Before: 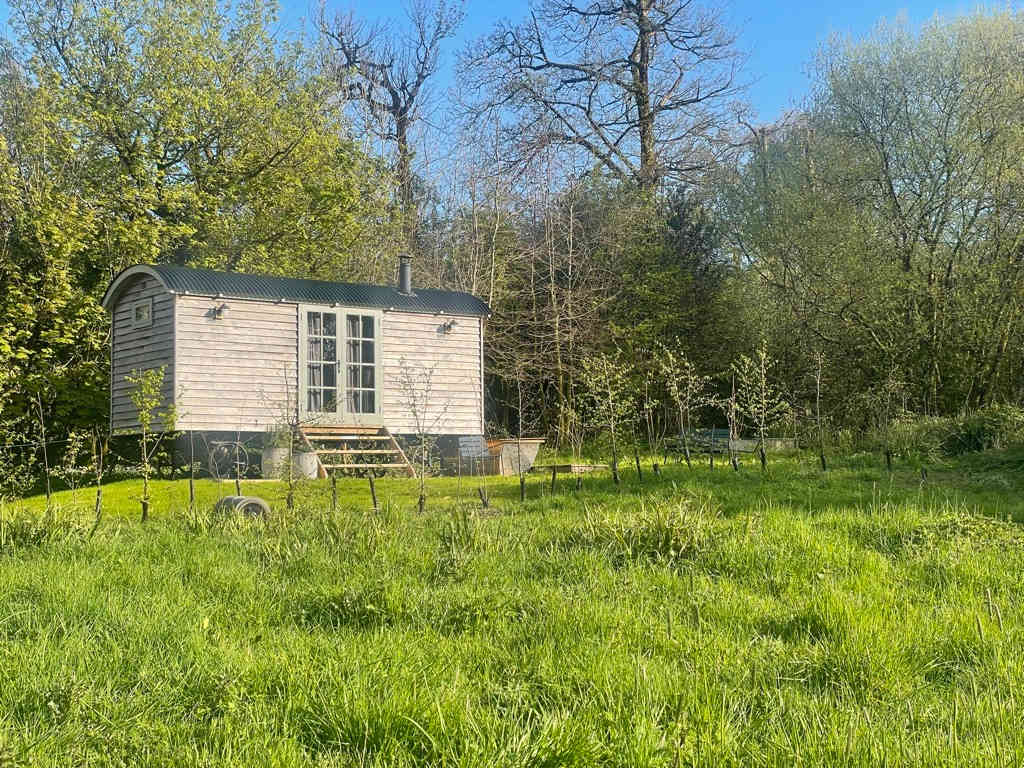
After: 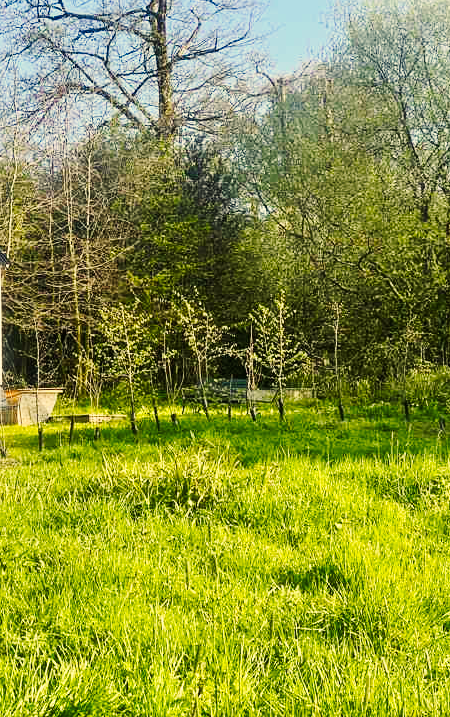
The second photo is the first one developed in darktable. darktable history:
tone curve: curves: ch0 [(0, 0) (0.126, 0.061) (0.338, 0.285) (0.494, 0.518) (0.703, 0.762) (1, 1)]; ch1 [(0, 0) (0.364, 0.322) (0.443, 0.441) (0.5, 0.501) (0.55, 0.578) (1, 1)]; ch2 [(0, 0) (0.44, 0.424) (0.501, 0.499) (0.557, 0.564) (0.613, 0.682) (0.707, 0.746) (1, 1)], preserve colors none
crop: left 47.16%, top 6.628%, right 8.054%
base curve: curves: ch0 [(0, 0) (0.688, 0.865) (1, 1)], preserve colors none
color correction: highlights a* 1.44, highlights b* 17.41
